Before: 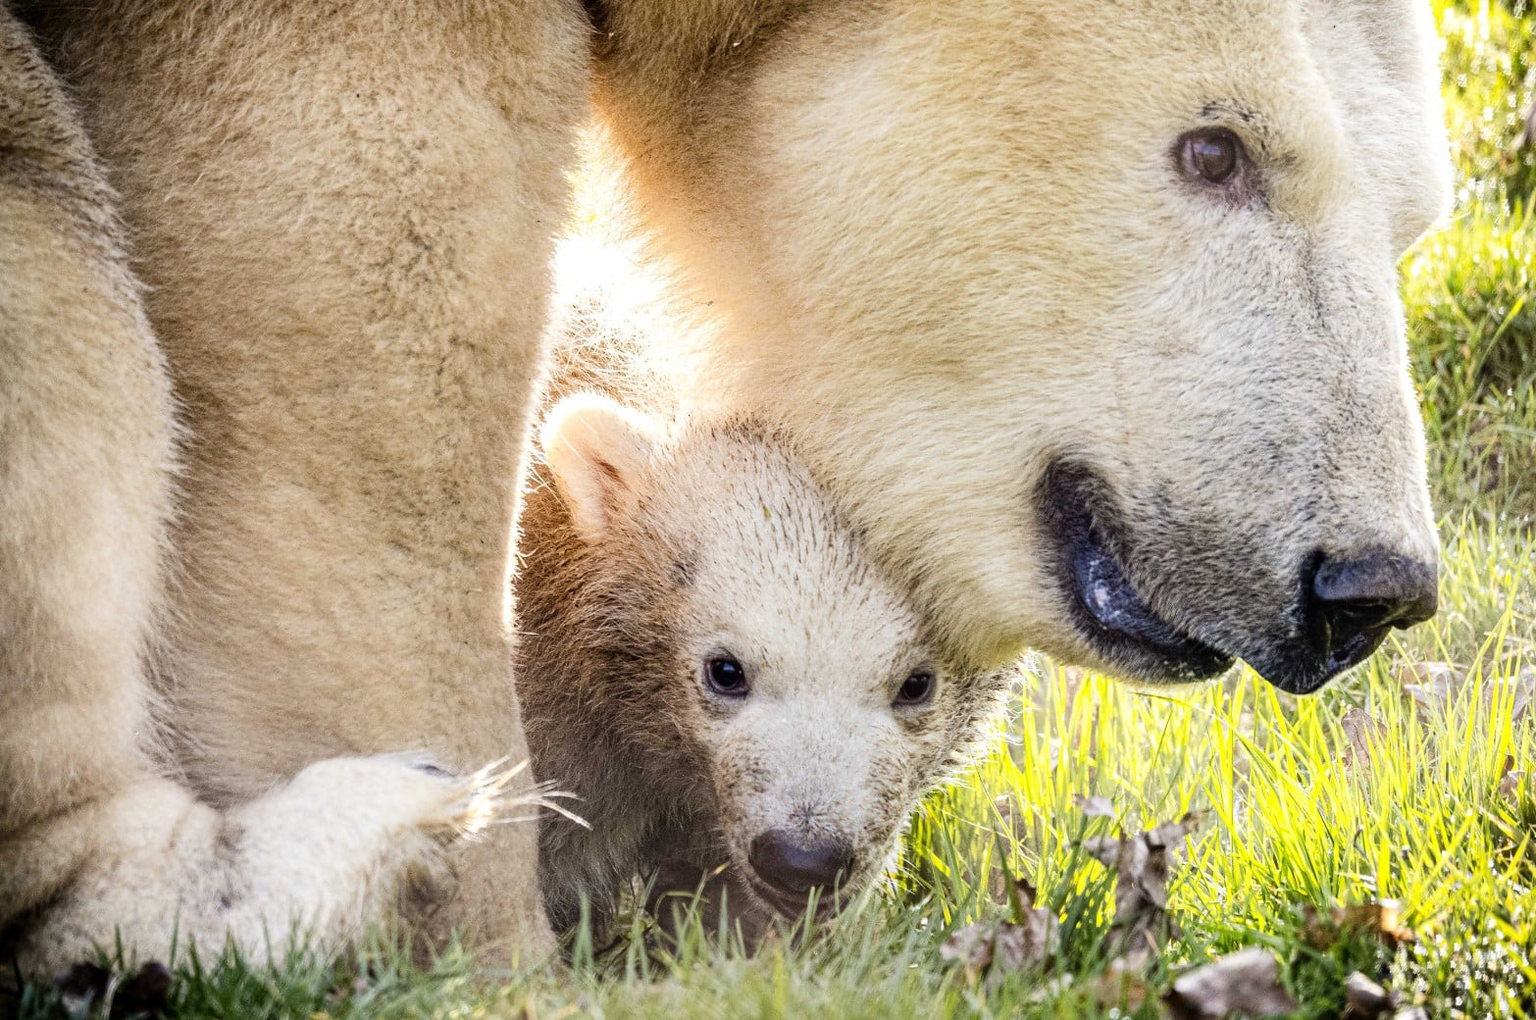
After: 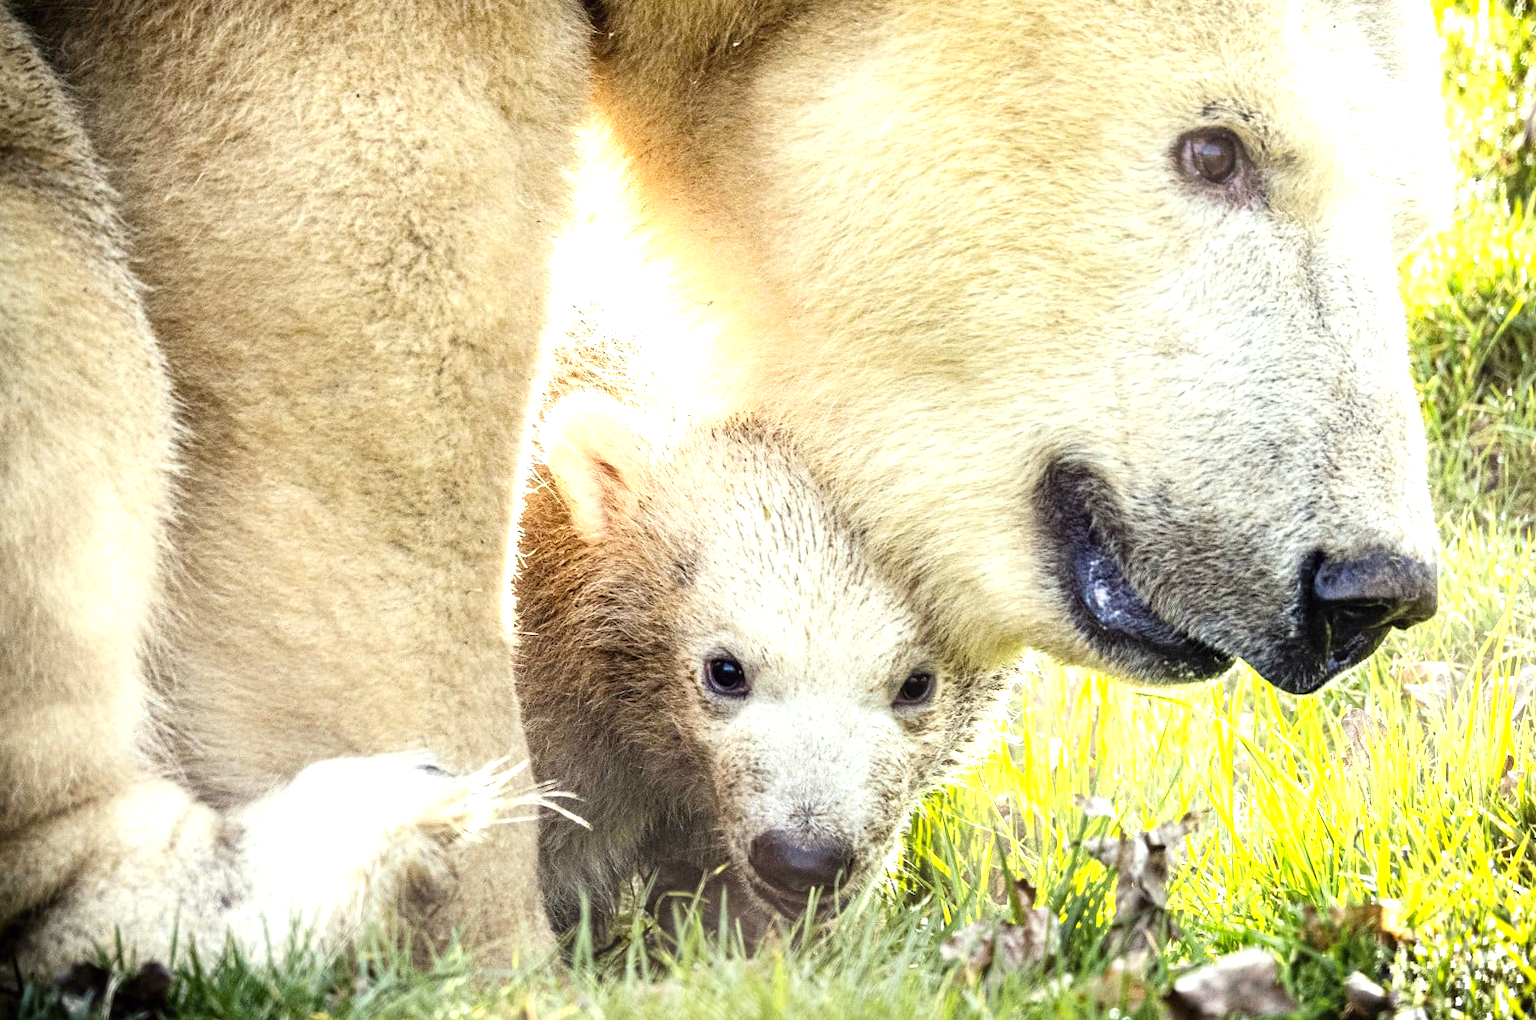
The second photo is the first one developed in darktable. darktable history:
color correction: highlights a* -4.73, highlights b* 5.06, saturation 0.97
exposure: black level correction 0, exposure 0.7 EV, compensate exposure bias true, compensate highlight preservation false
